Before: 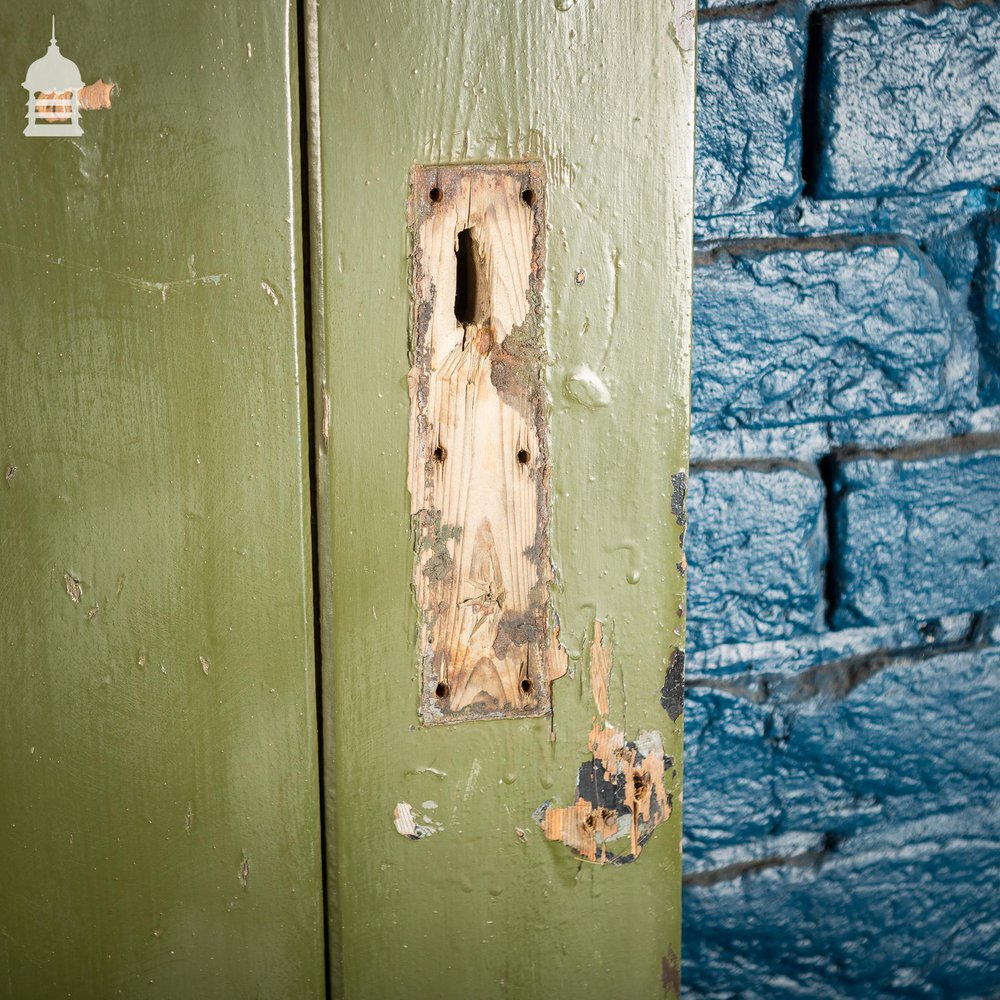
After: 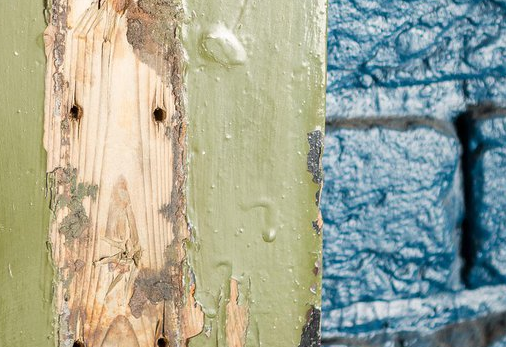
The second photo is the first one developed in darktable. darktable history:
crop: left 36.421%, top 34.285%, right 12.942%, bottom 30.947%
